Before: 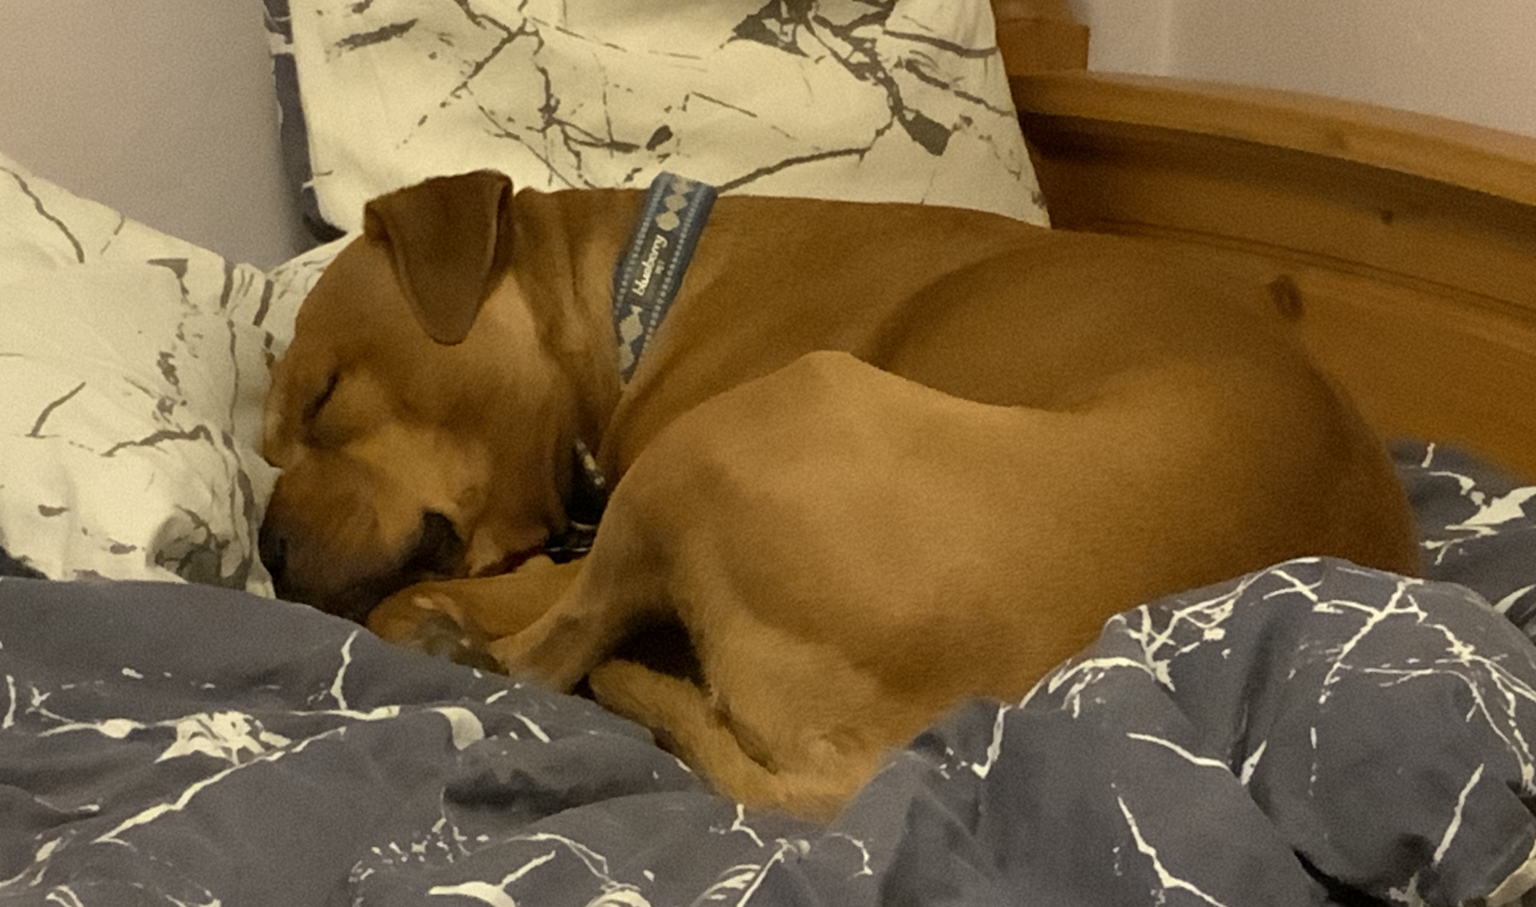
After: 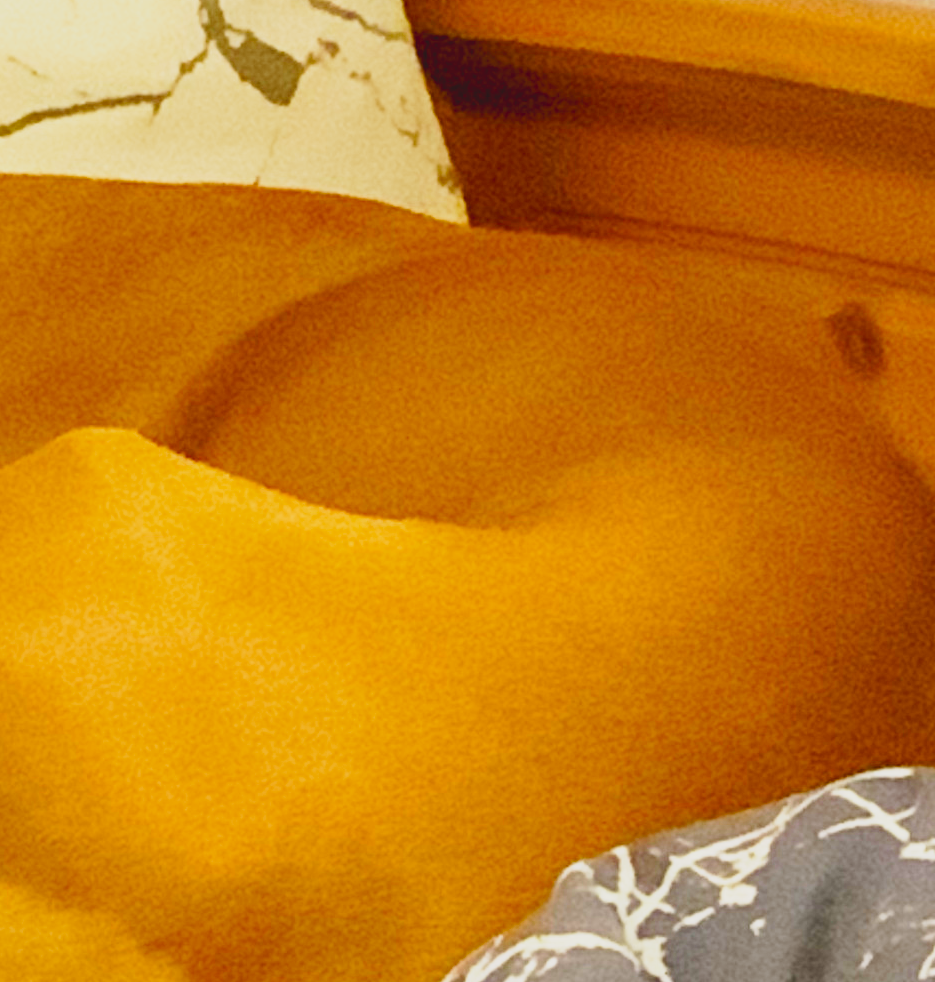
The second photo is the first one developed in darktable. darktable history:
base curve: curves: ch0 [(0, 0) (0.005, 0.002) (0.15, 0.3) (0.4, 0.7) (0.75, 0.95) (1, 1)], preserve colors none
exposure: black level correction 0.001, exposure 0.5 EV, compensate exposure bias true, compensate highlight preservation false
crop and rotate: left 49.936%, top 10.094%, right 13.136%, bottom 24.256%
contrast brightness saturation: contrast -0.19, saturation 0.19
